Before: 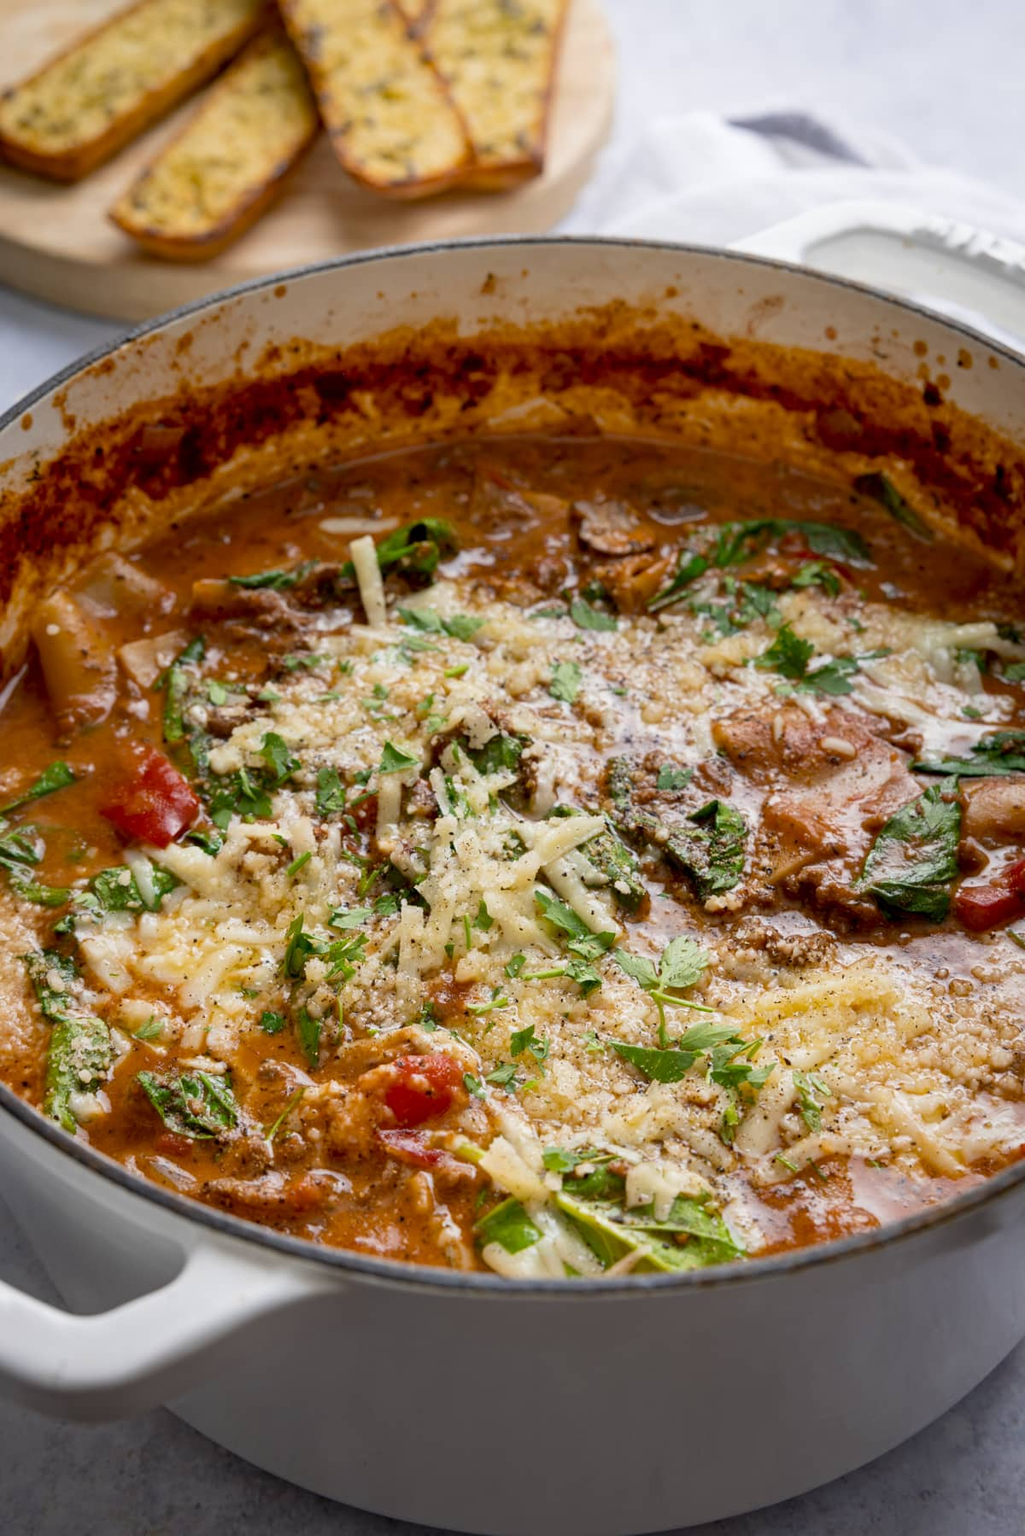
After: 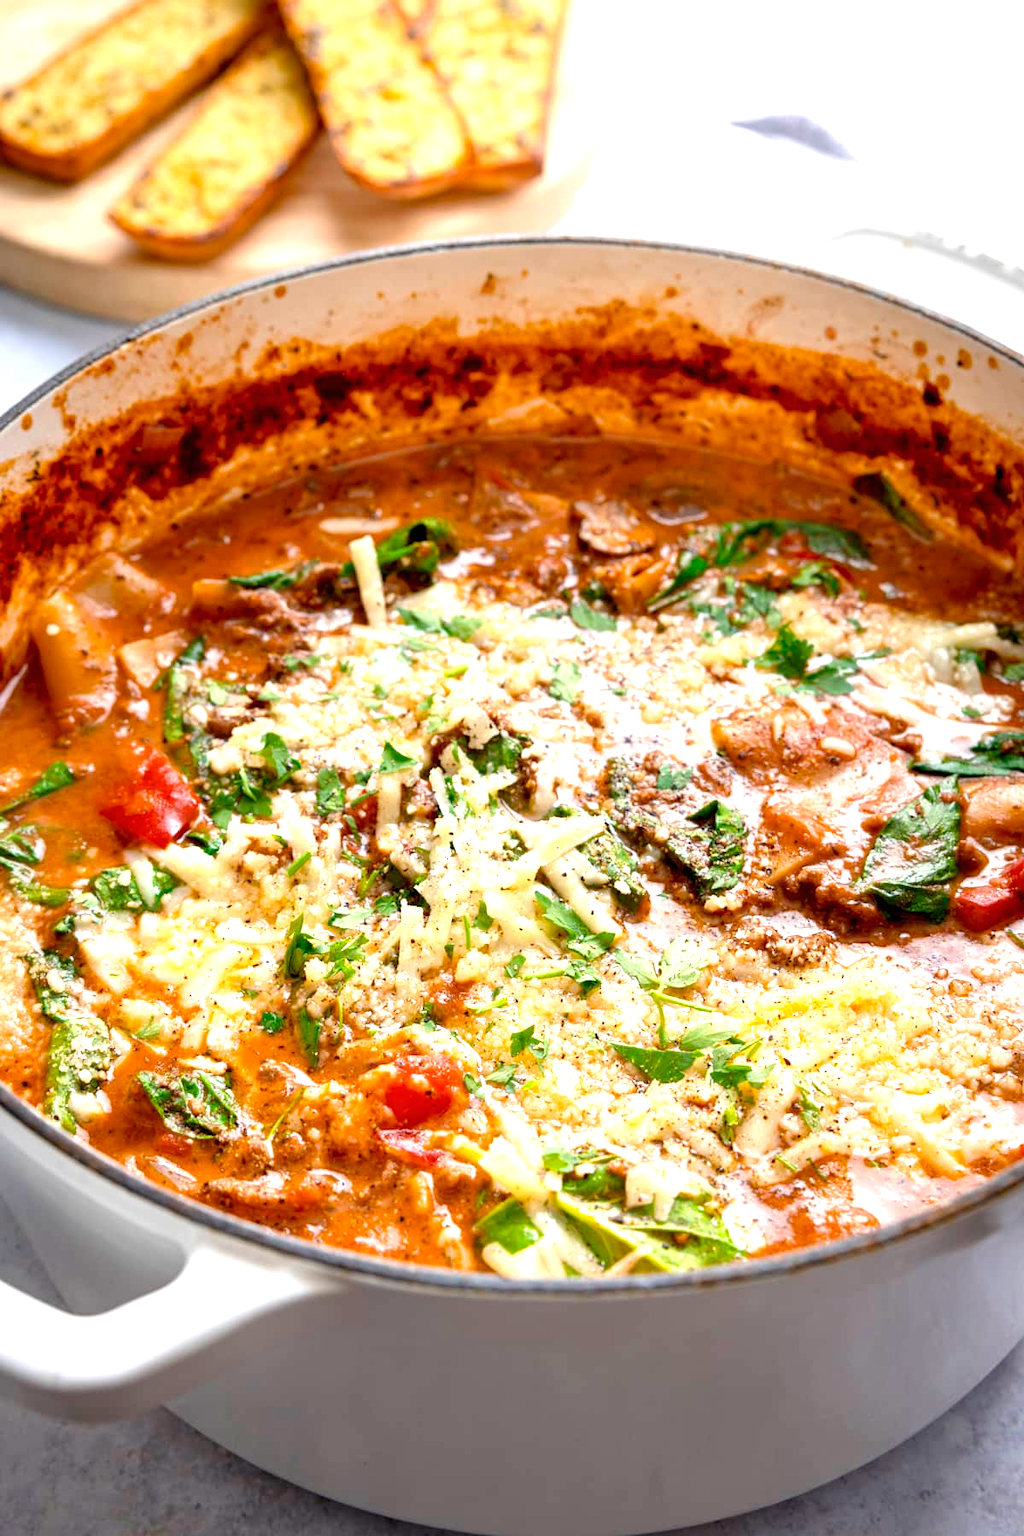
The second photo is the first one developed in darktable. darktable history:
exposure: black level correction 0, exposure 1.1 EV, compensate highlight preservation false
base curve: curves: ch0 [(0, 0) (0.283, 0.295) (1, 1)], preserve colors none
